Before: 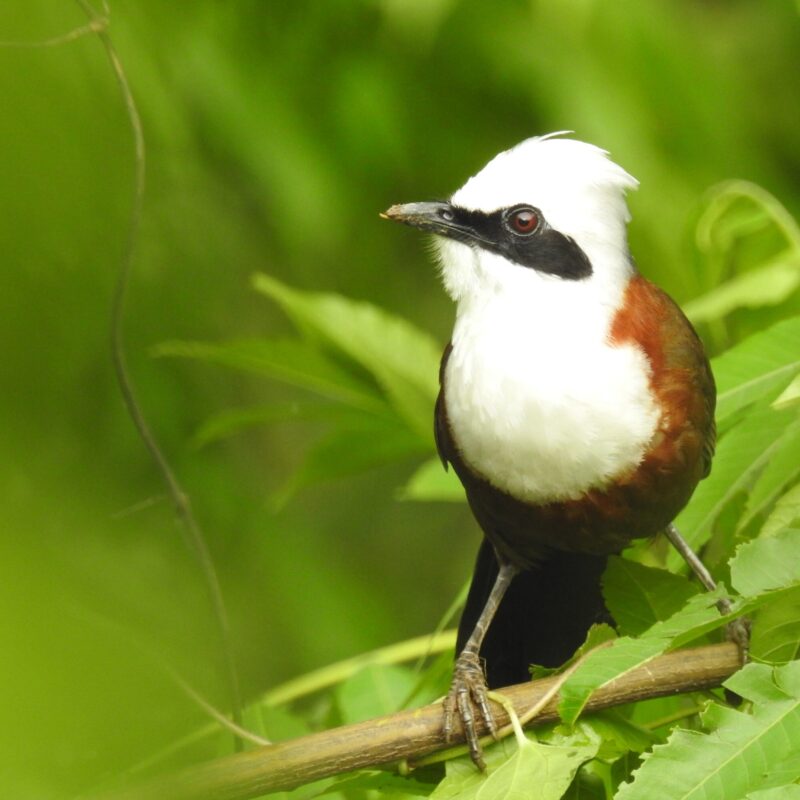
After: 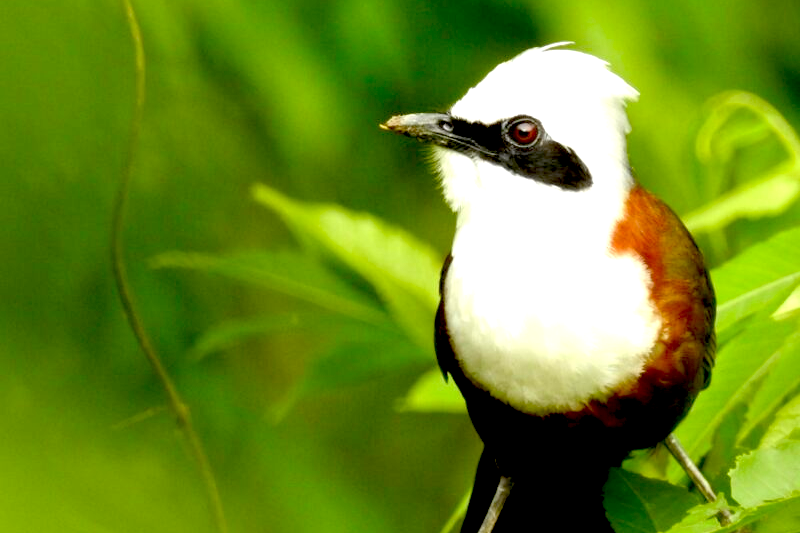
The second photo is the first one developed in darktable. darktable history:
crop: top 11.166%, bottom 22.168%
exposure: black level correction 0.04, exposure 0.5 EV, compensate highlight preservation false
